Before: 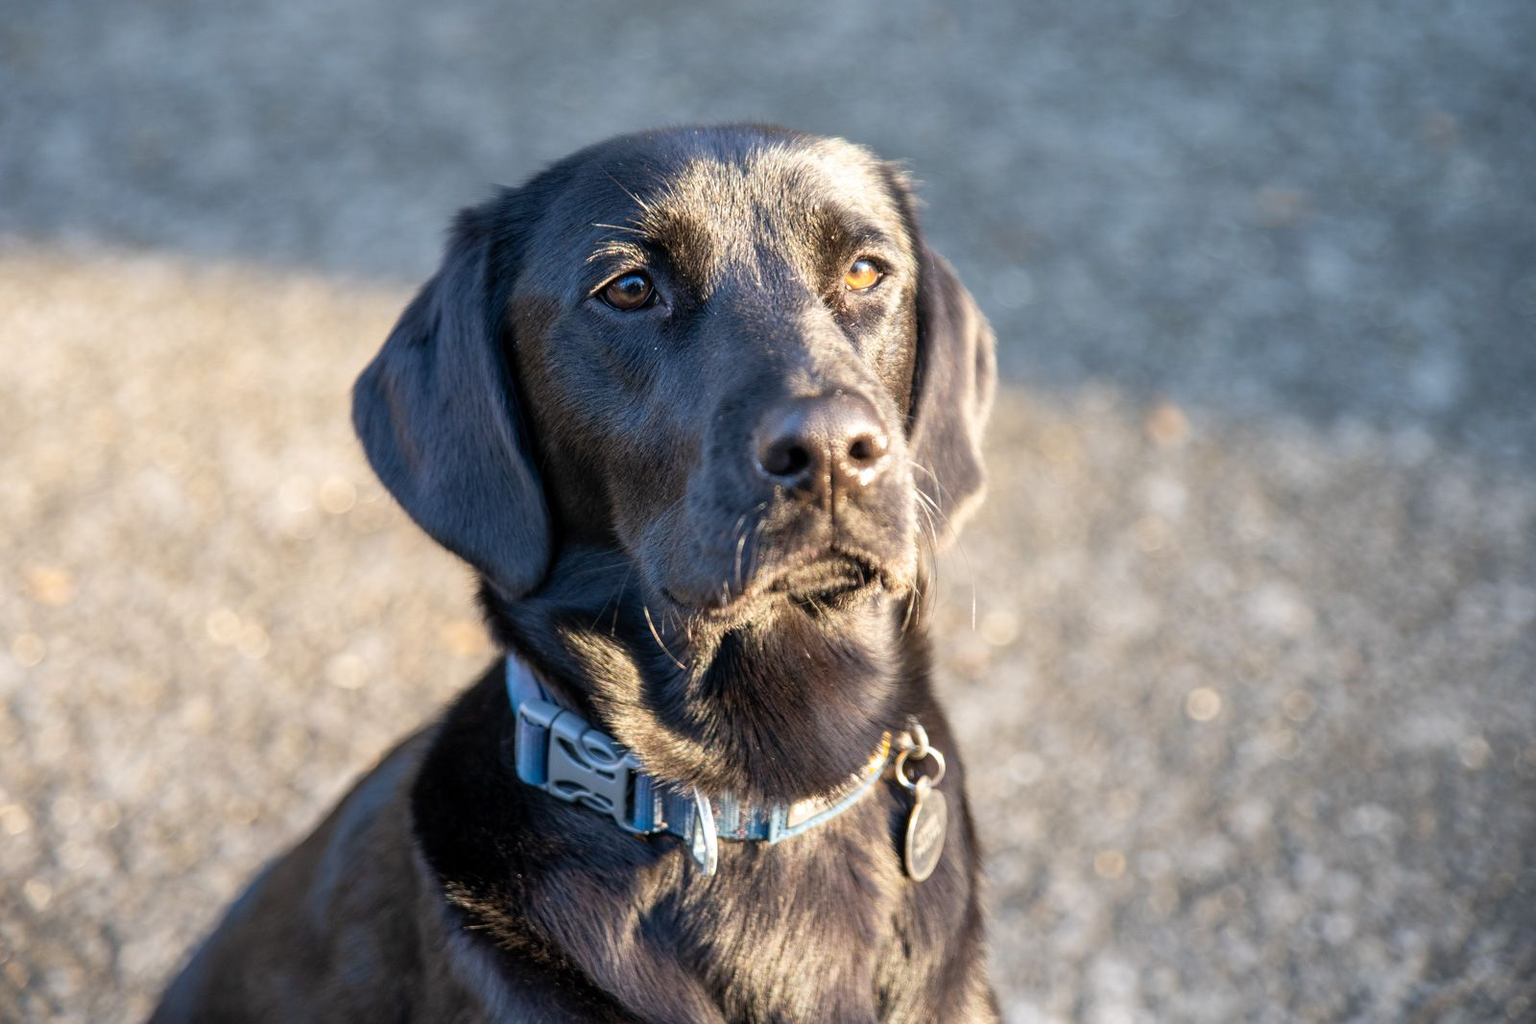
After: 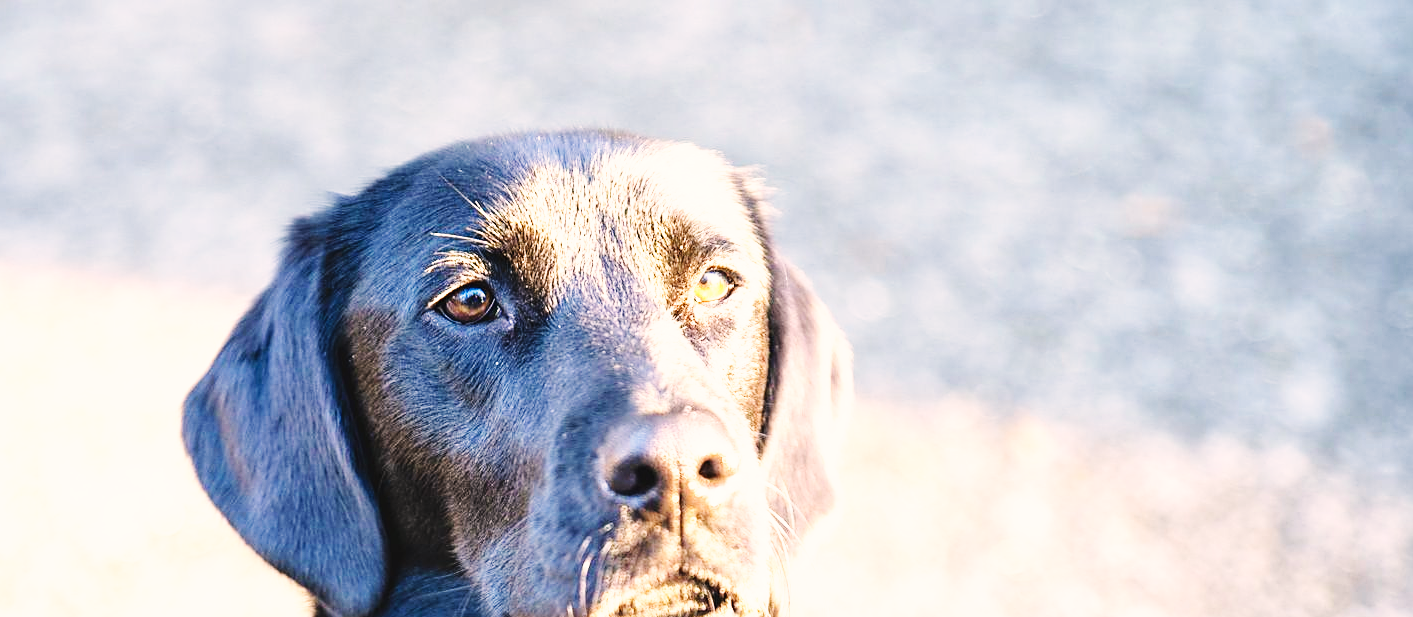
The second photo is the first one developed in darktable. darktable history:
exposure: black level correction -0.005, exposure 0.616 EV, compensate highlight preservation false
base curve: curves: ch0 [(0, 0.003) (0.001, 0.002) (0.006, 0.004) (0.02, 0.022) (0.048, 0.086) (0.094, 0.234) (0.162, 0.431) (0.258, 0.629) (0.385, 0.8) (0.548, 0.918) (0.751, 0.988) (1, 1)], preserve colors none
crop and rotate: left 11.647%, bottom 42.167%
color balance rgb: perceptual saturation grading › global saturation 9.76%, global vibrance 14.44%
sharpen: on, module defaults
color correction: highlights a* 5.84, highlights b* 4.82
